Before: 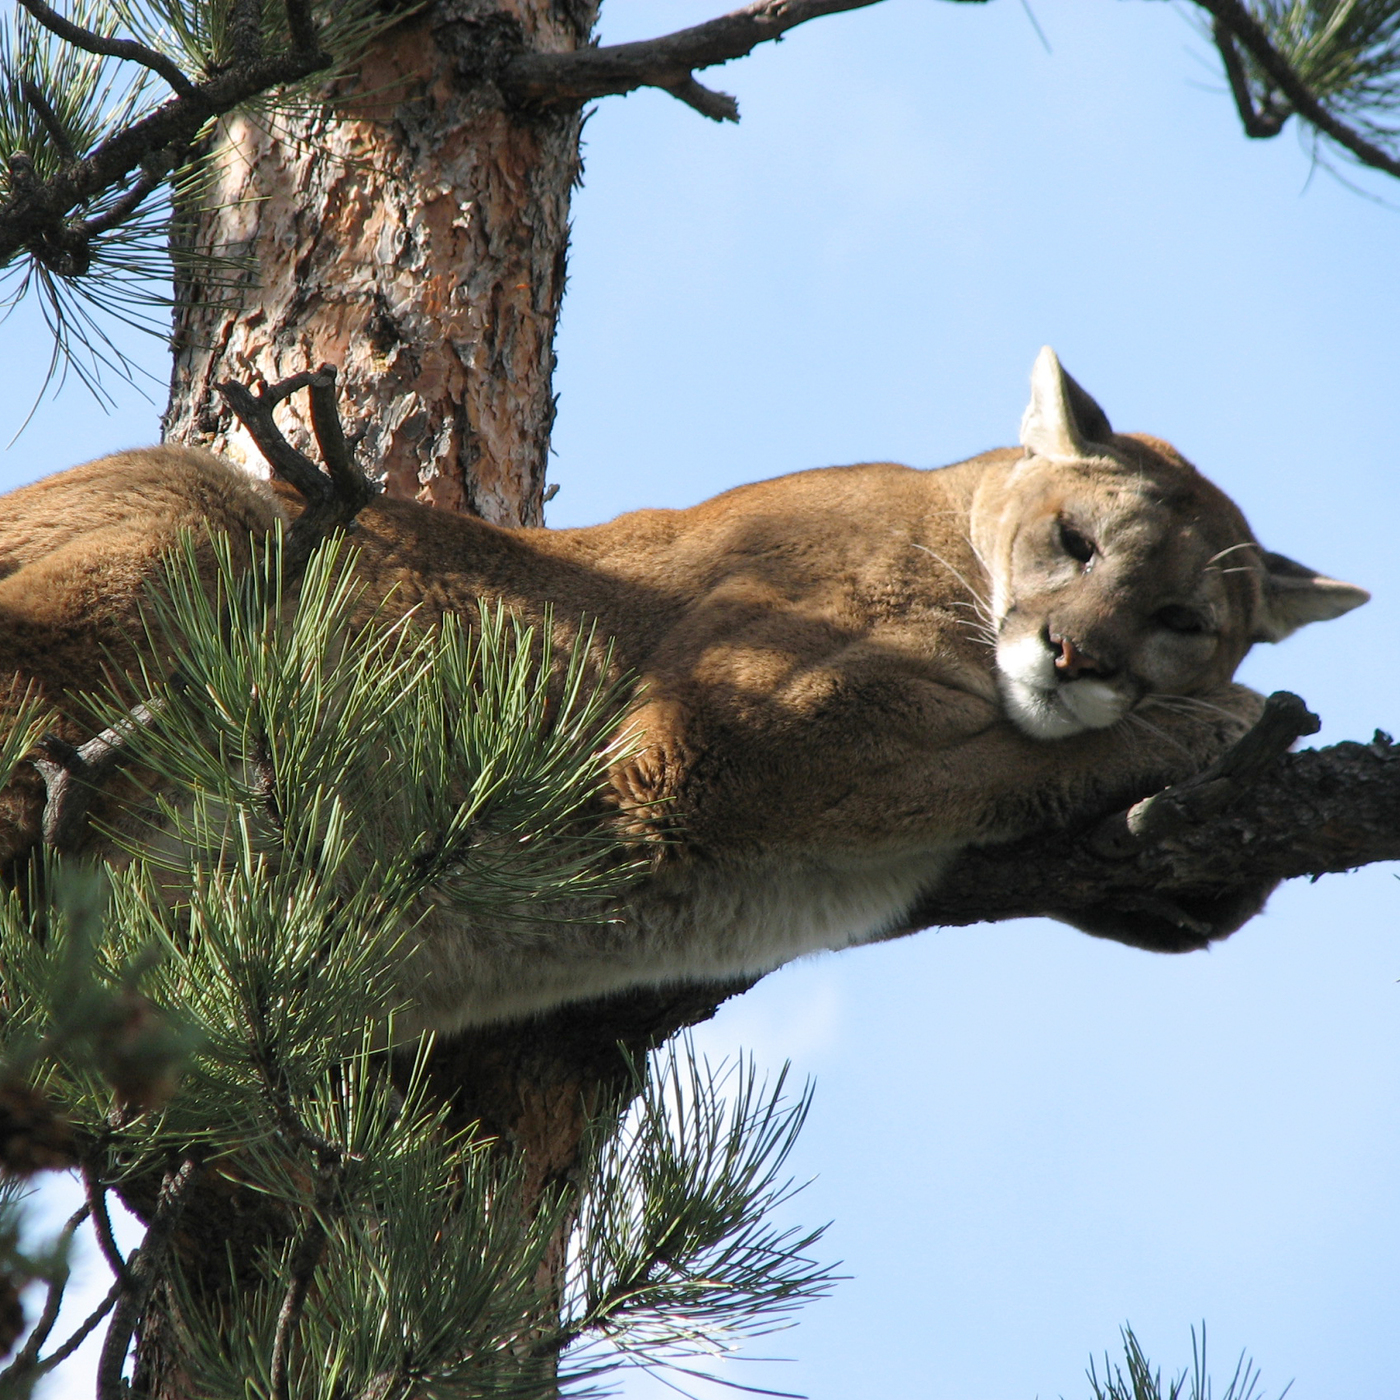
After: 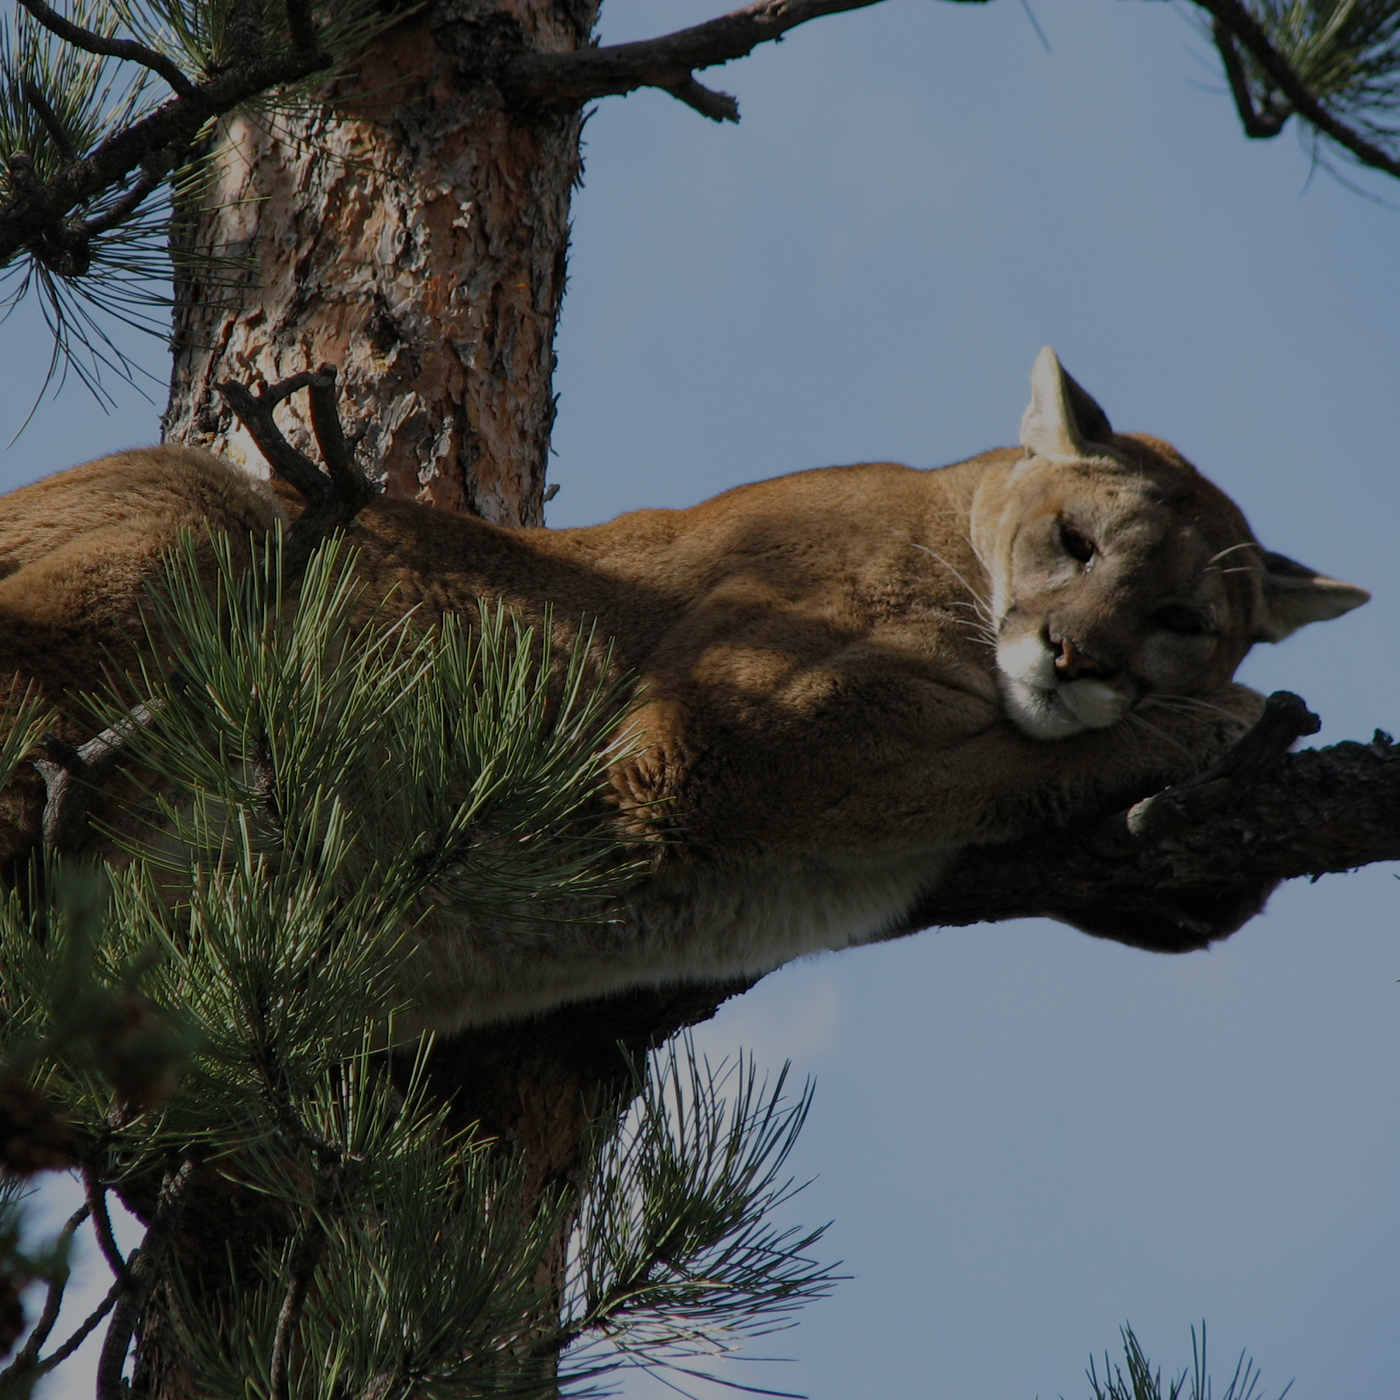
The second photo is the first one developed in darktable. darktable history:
exposure: exposure -1.468 EV, compensate highlight preservation false
haze removal: compatibility mode true, adaptive false
